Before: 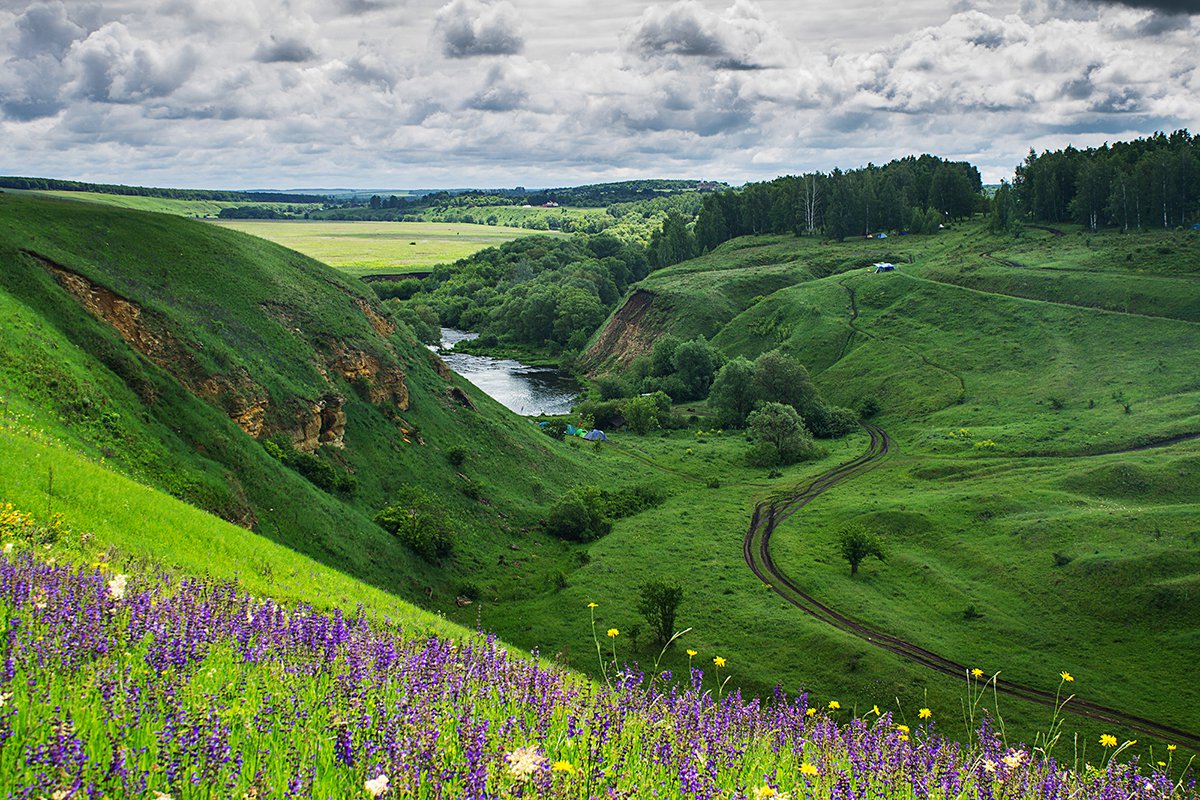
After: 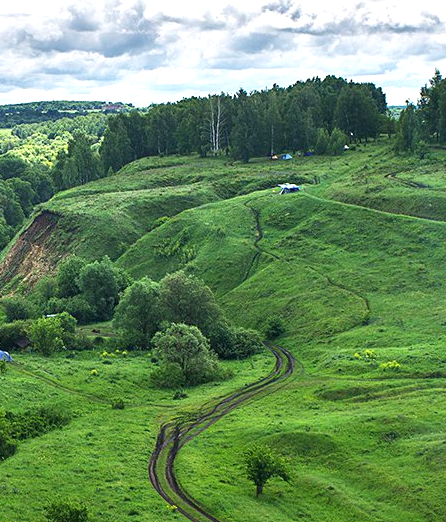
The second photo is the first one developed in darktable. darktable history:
exposure: exposure 0.76 EV, compensate exposure bias true, compensate highlight preservation false
crop and rotate: left 49.624%, top 10.119%, right 13.183%, bottom 24.622%
tone equalizer: edges refinement/feathering 500, mask exposure compensation -1.57 EV, preserve details guided filter
